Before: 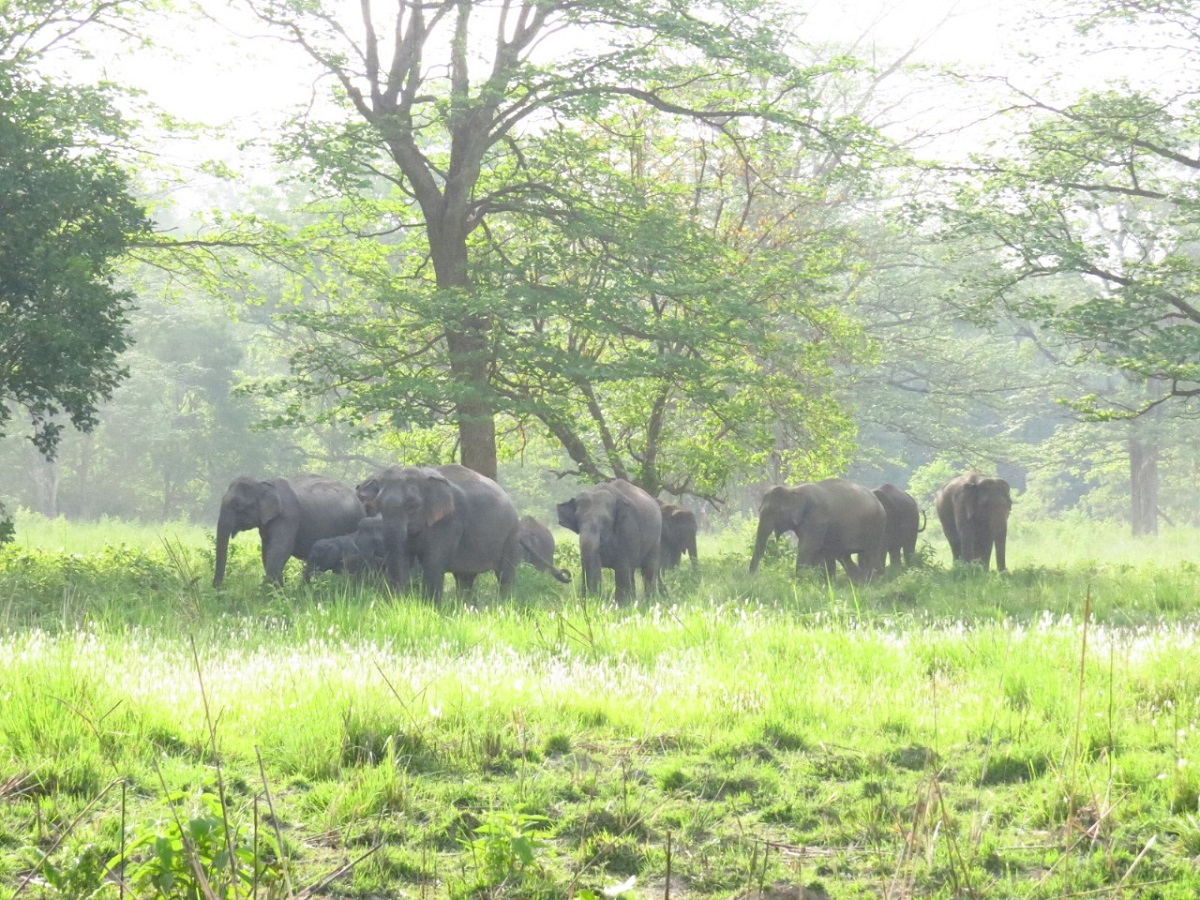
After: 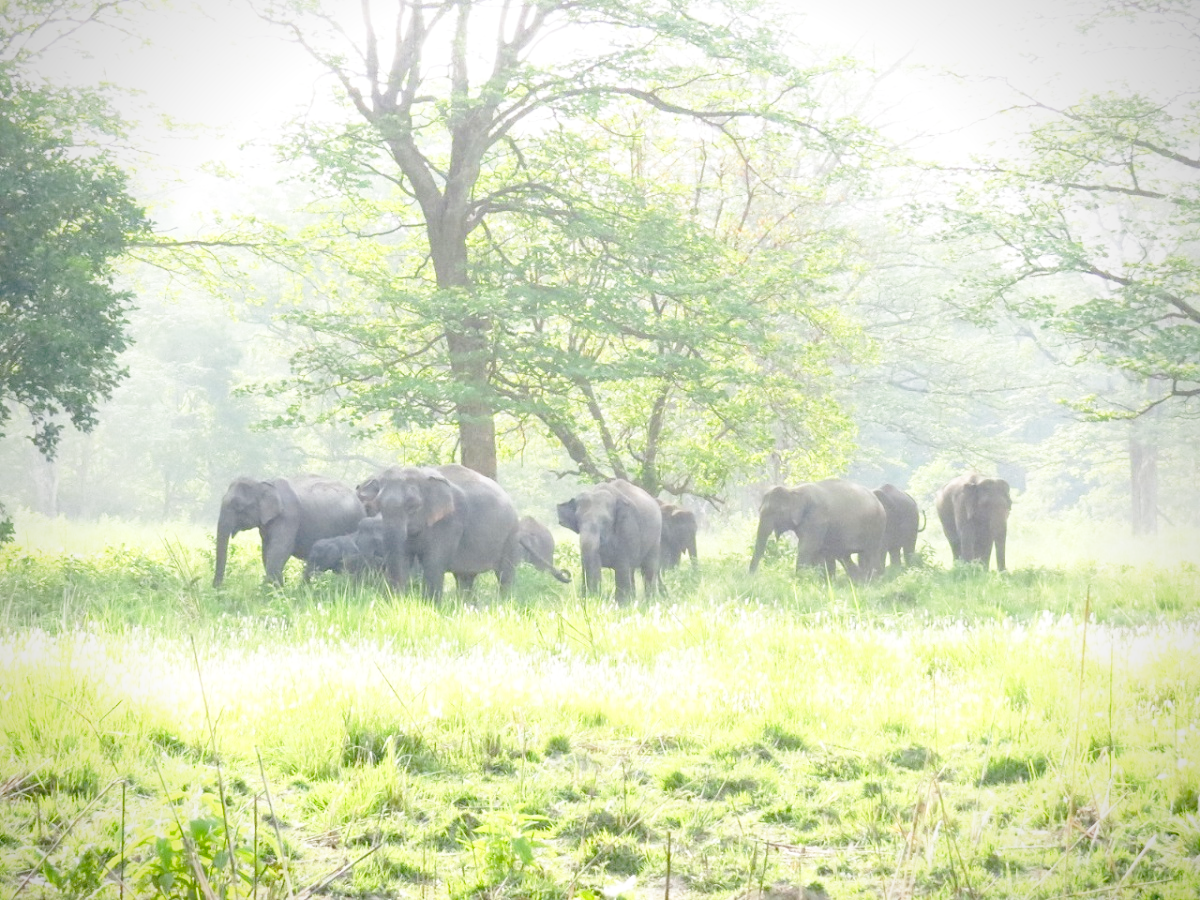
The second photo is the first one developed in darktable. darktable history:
base curve: curves: ch0 [(0, 0) (0.032, 0.037) (0.105, 0.228) (0.435, 0.76) (0.856, 0.983) (1, 1)], preserve colors none
vignetting: saturation 0, unbound false
